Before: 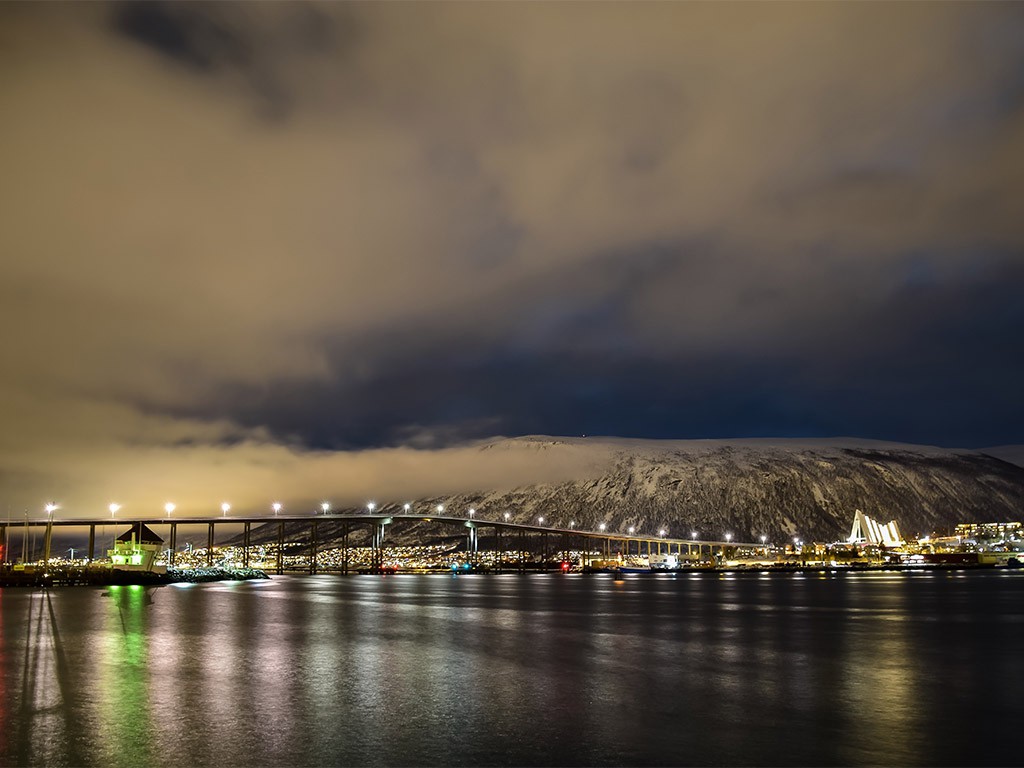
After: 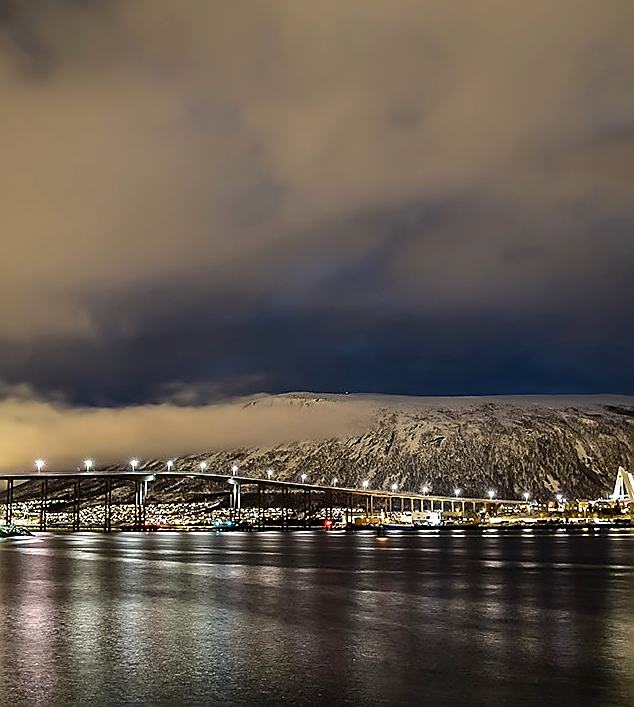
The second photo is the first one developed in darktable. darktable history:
exposure: black level correction 0.002, exposure 0.146 EV, compensate highlight preservation false
crop and rotate: left 23.234%, top 5.623%, right 14.787%, bottom 2.299%
sharpen: radius 1.411, amount 1.25, threshold 0.8
shadows and highlights: shadows 29.42, highlights -29.01, low approximation 0.01, soften with gaussian
